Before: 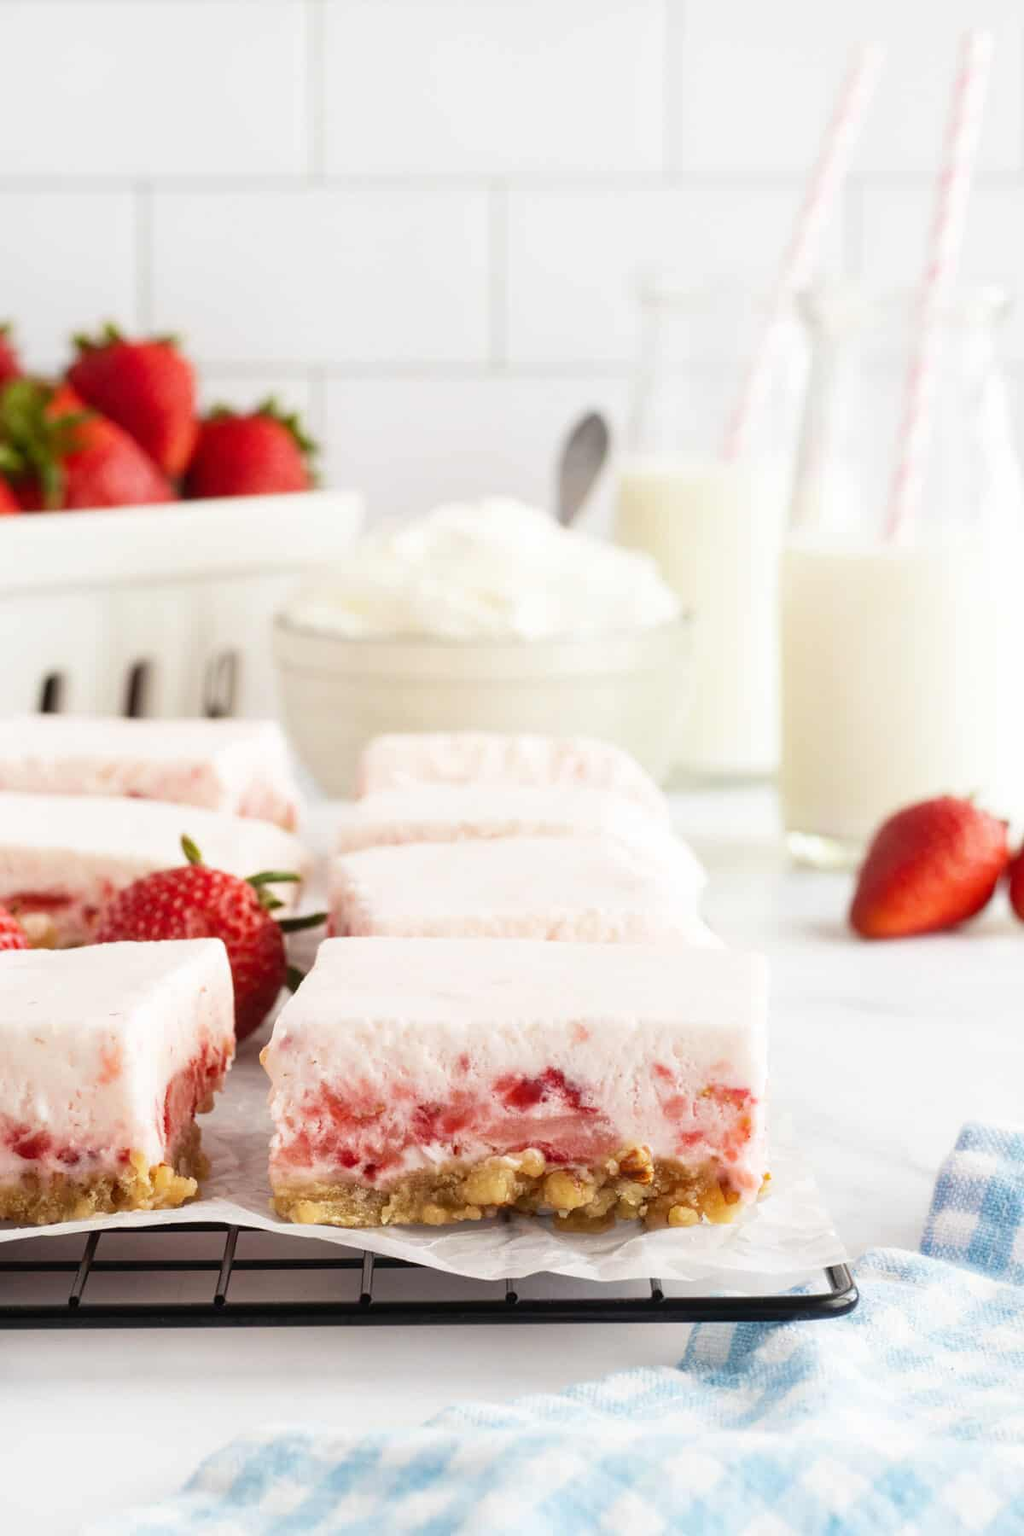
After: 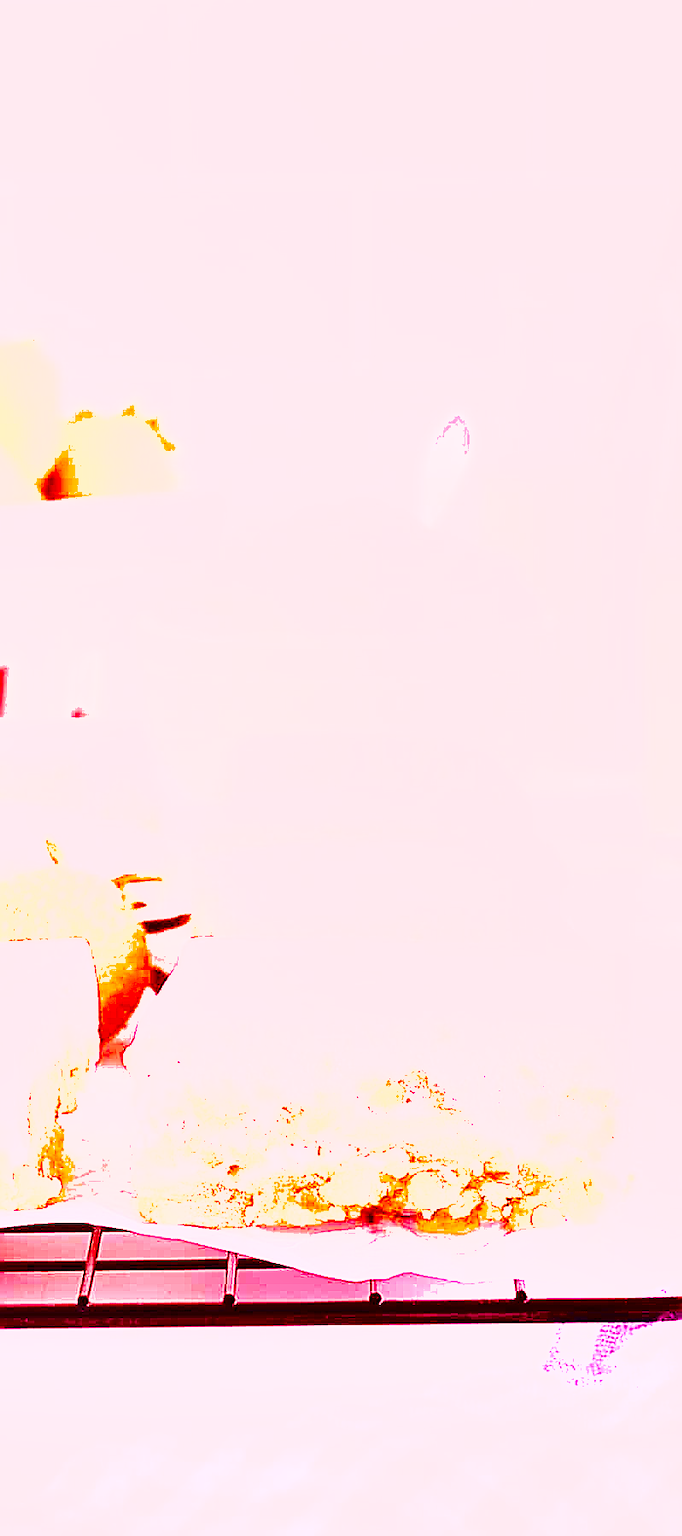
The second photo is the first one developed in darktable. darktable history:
exposure: black level correction 0, exposure 1 EV, compensate exposure bias true, compensate highlight preservation false
crop and rotate: left 13.409%, right 19.924%
white balance: red 4.26, blue 1.802
sharpen: radius 1.685, amount 1.294
base curve: curves: ch0 [(0, 0) (0.088, 0.125) (0.176, 0.251) (0.354, 0.501) (0.613, 0.749) (1, 0.877)], preserve colors none
color balance rgb: shadows lift › chroma 2%, shadows lift › hue 217.2°, power › hue 60°, highlights gain › chroma 1%, highlights gain › hue 69.6°, global offset › luminance -0.5%, perceptual saturation grading › global saturation 15%, global vibrance 15%
shadows and highlights: soften with gaussian
